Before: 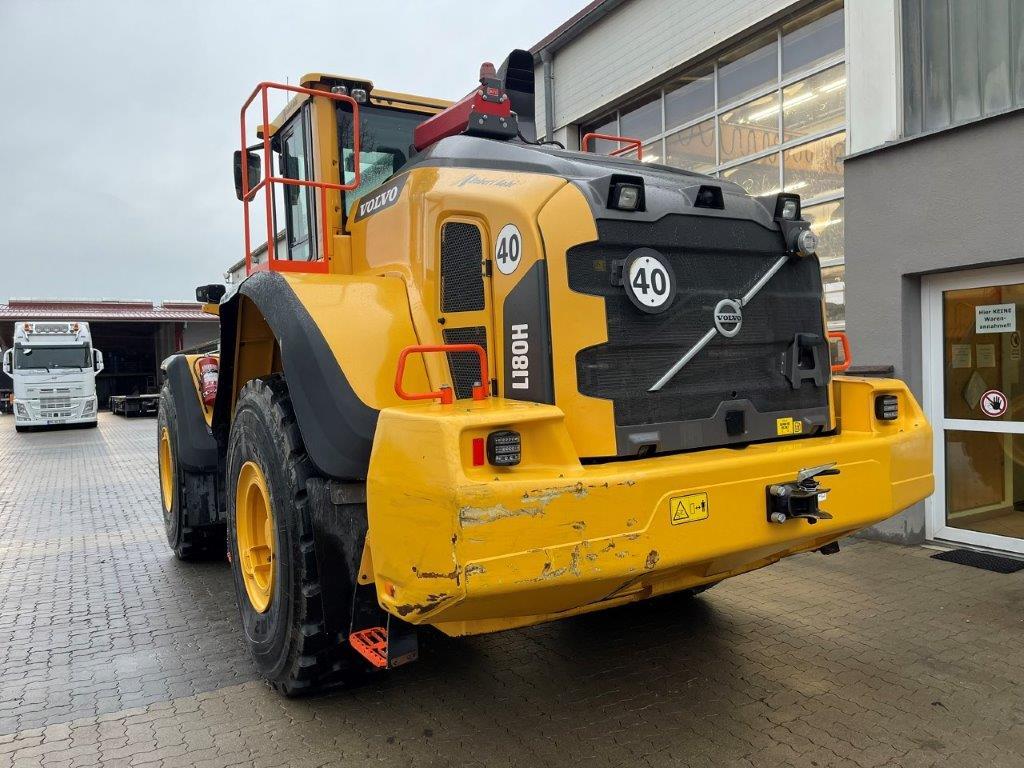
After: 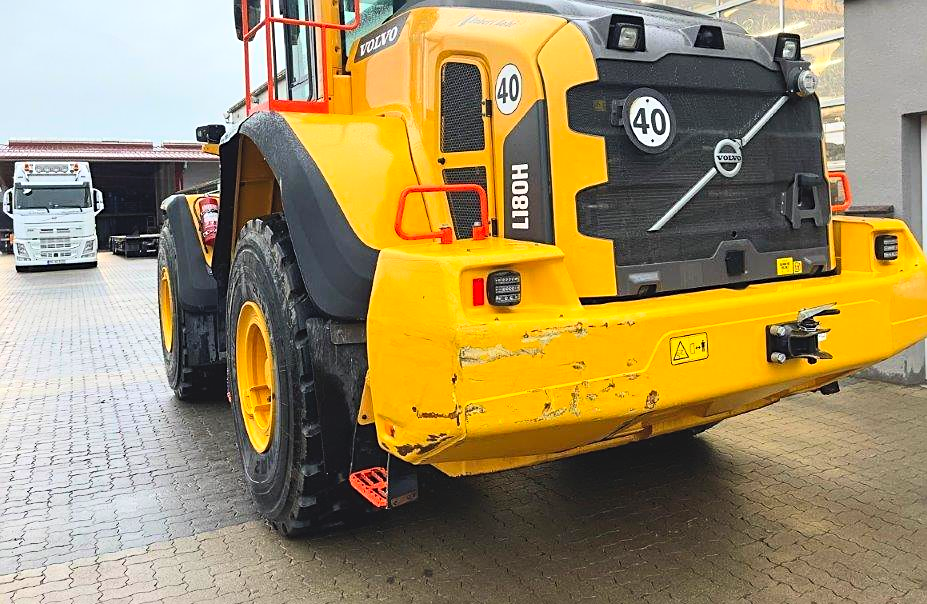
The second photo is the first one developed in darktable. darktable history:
exposure: black level correction -0.005, exposure 0.054 EV, compensate highlight preservation false
contrast brightness saturation: contrast 0.24, brightness 0.26, saturation 0.39
sharpen: on, module defaults
crop: top 20.916%, right 9.437%, bottom 0.316%
tone equalizer: on, module defaults
